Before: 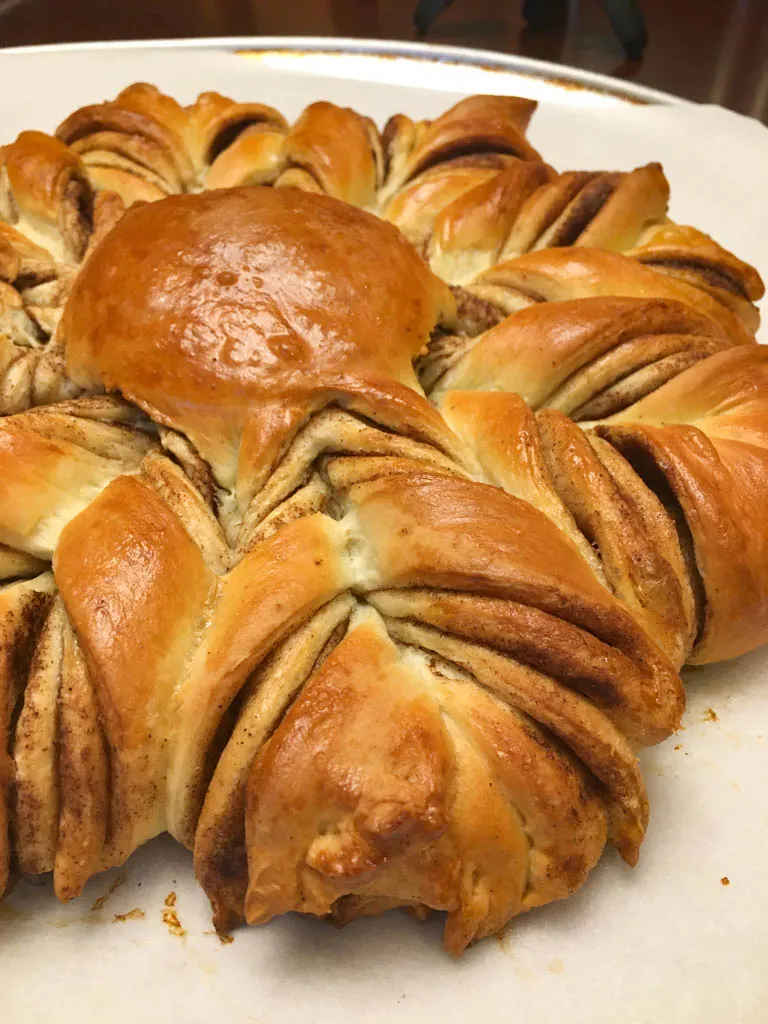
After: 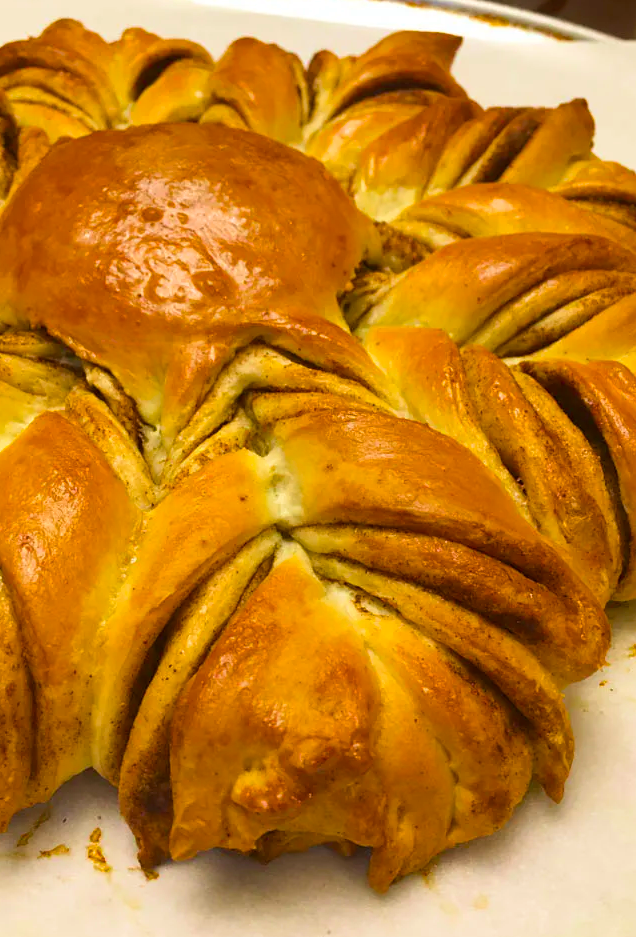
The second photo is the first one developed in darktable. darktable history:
velvia: on, module defaults
crop: left 9.807%, top 6.259%, right 7.334%, bottom 2.177%
color balance rgb: linear chroma grading › global chroma 15%, perceptual saturation grading › global saturation 30%
